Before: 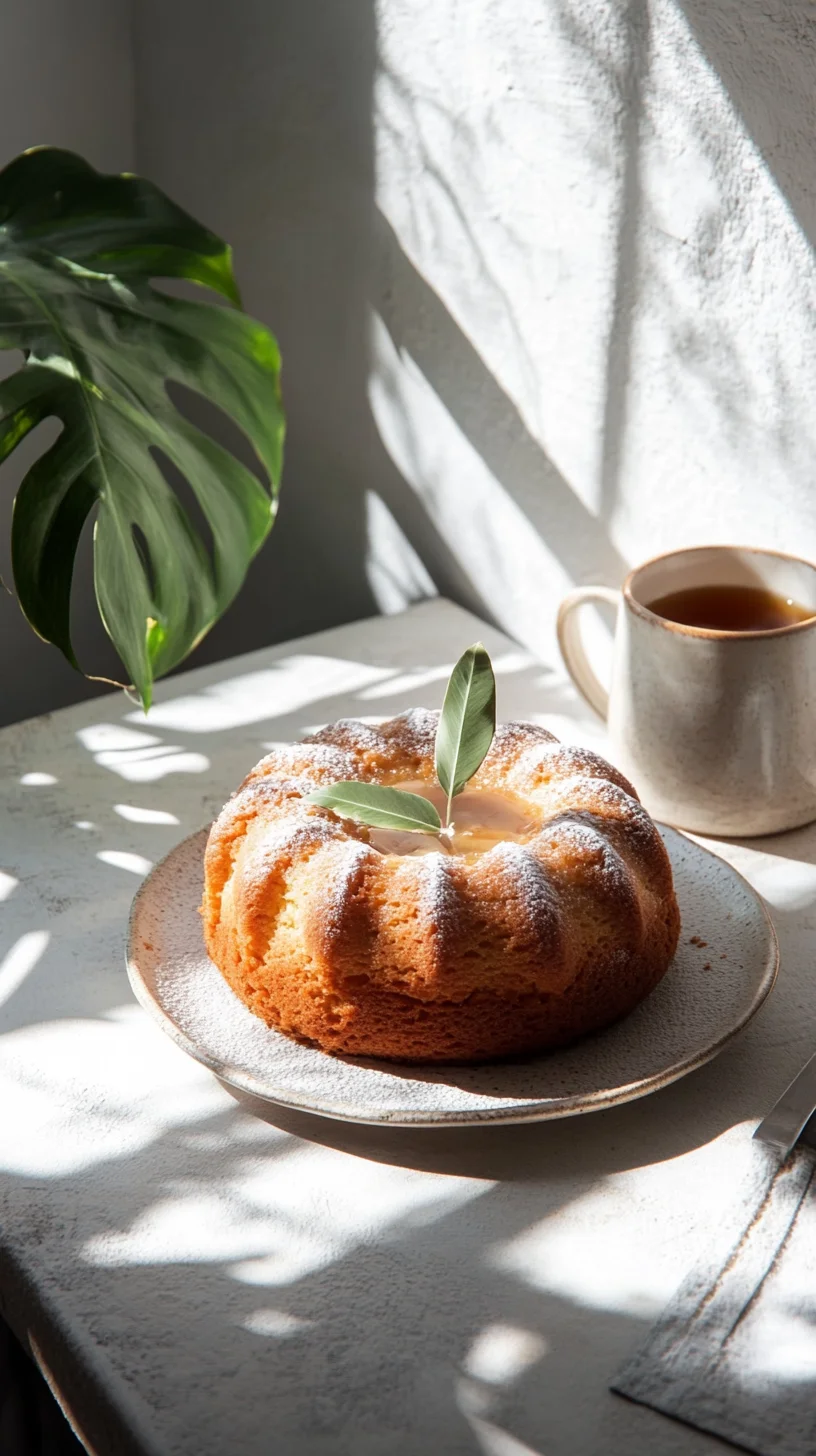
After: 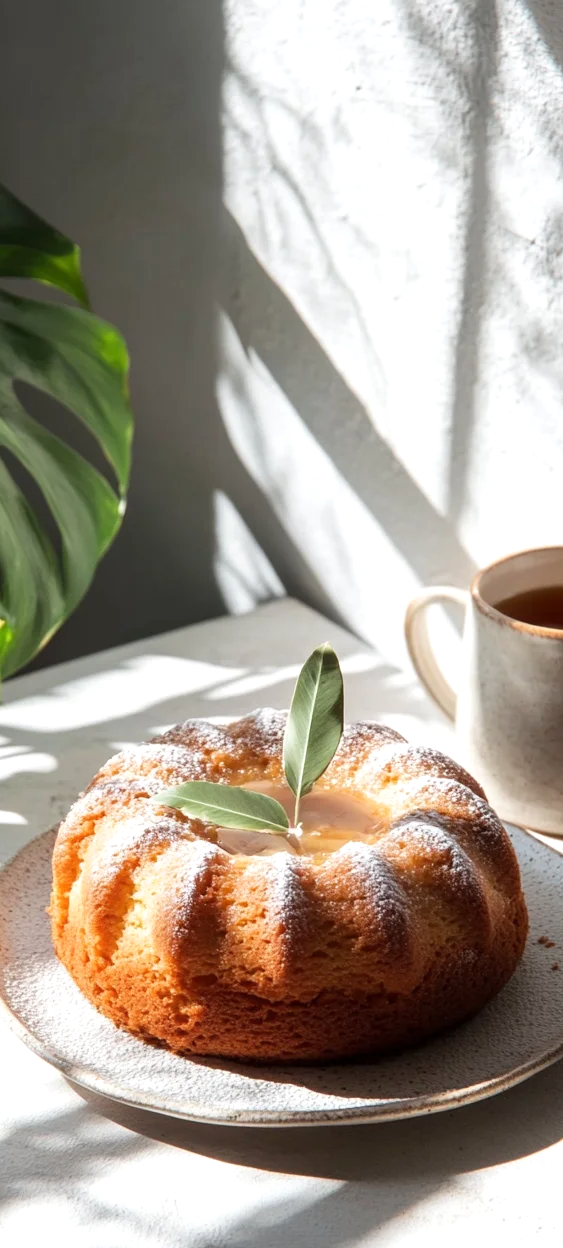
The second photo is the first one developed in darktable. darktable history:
crop: left 18.649%, right 12.346%, bottom 14.245%
exposure: exposure 0.152 EV, compensate highlight preservation false
